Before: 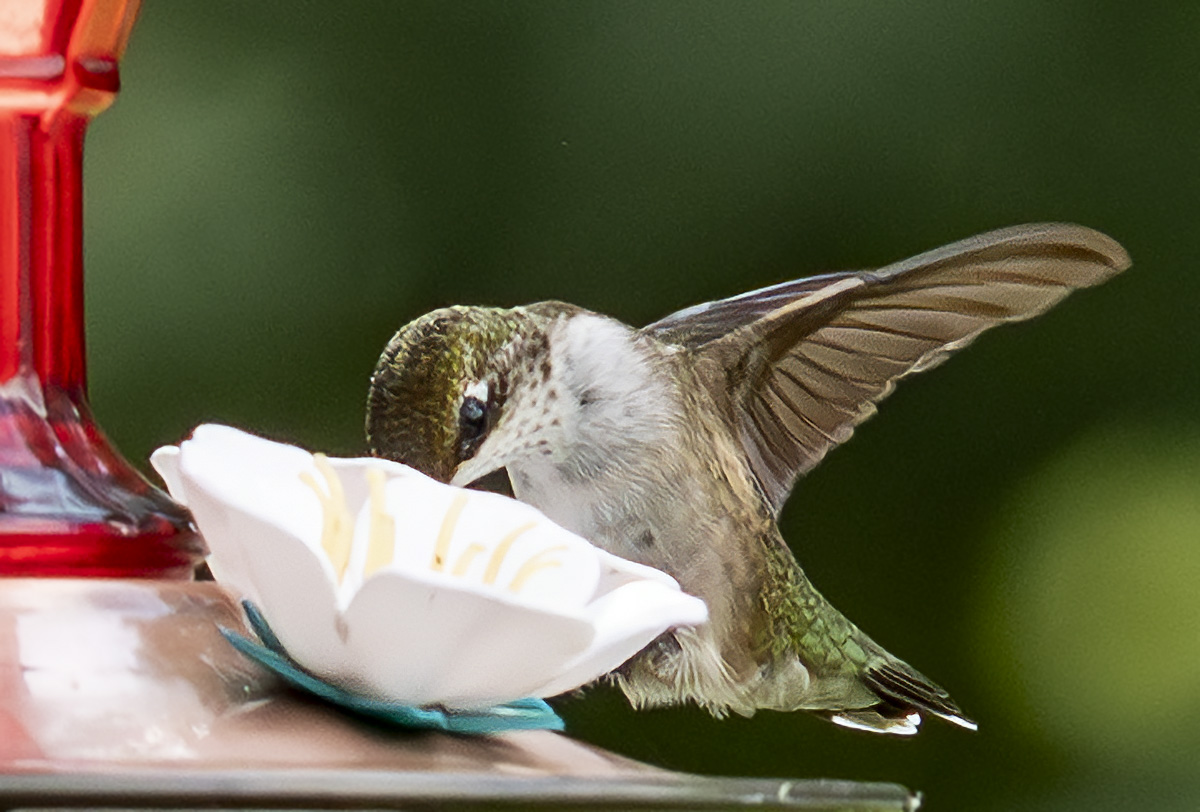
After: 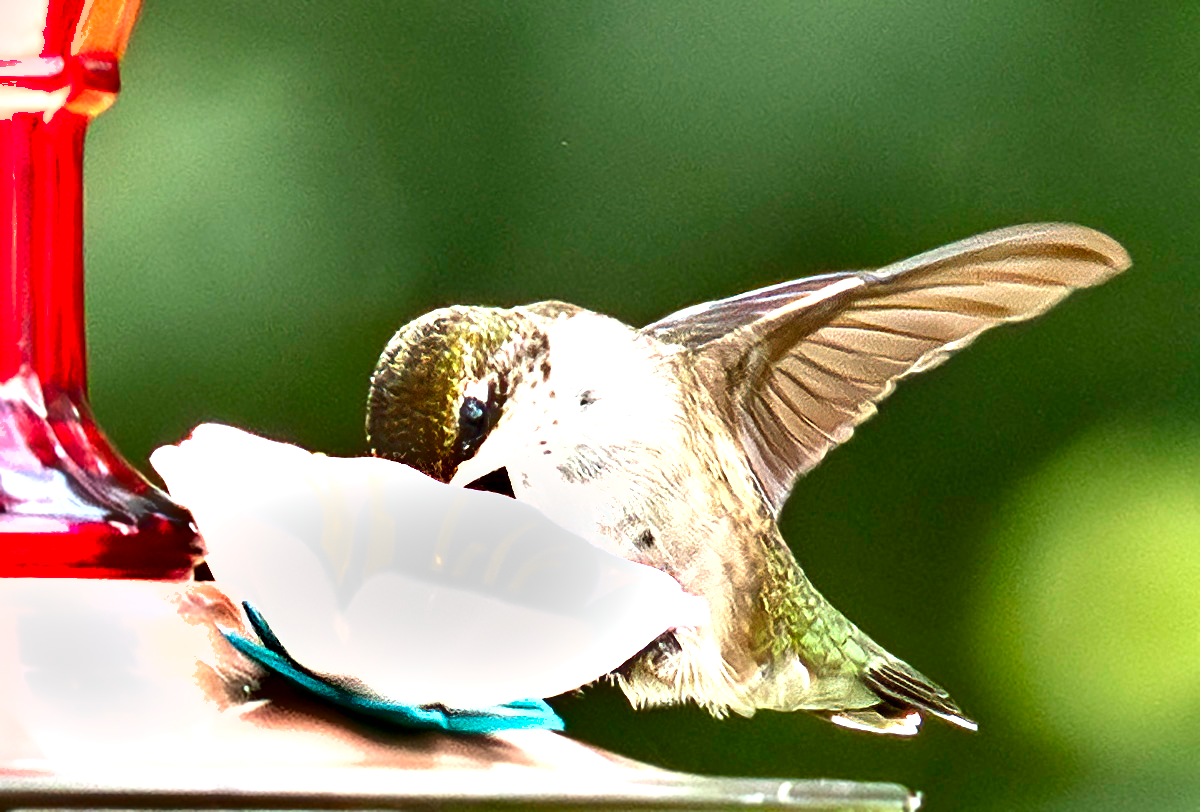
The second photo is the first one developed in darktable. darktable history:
exposure: black level correction 0, exposure 1.685 EV, compensate exposure bias true, compensate highlight preservation false
shadows and highlights: soften with gaussian
